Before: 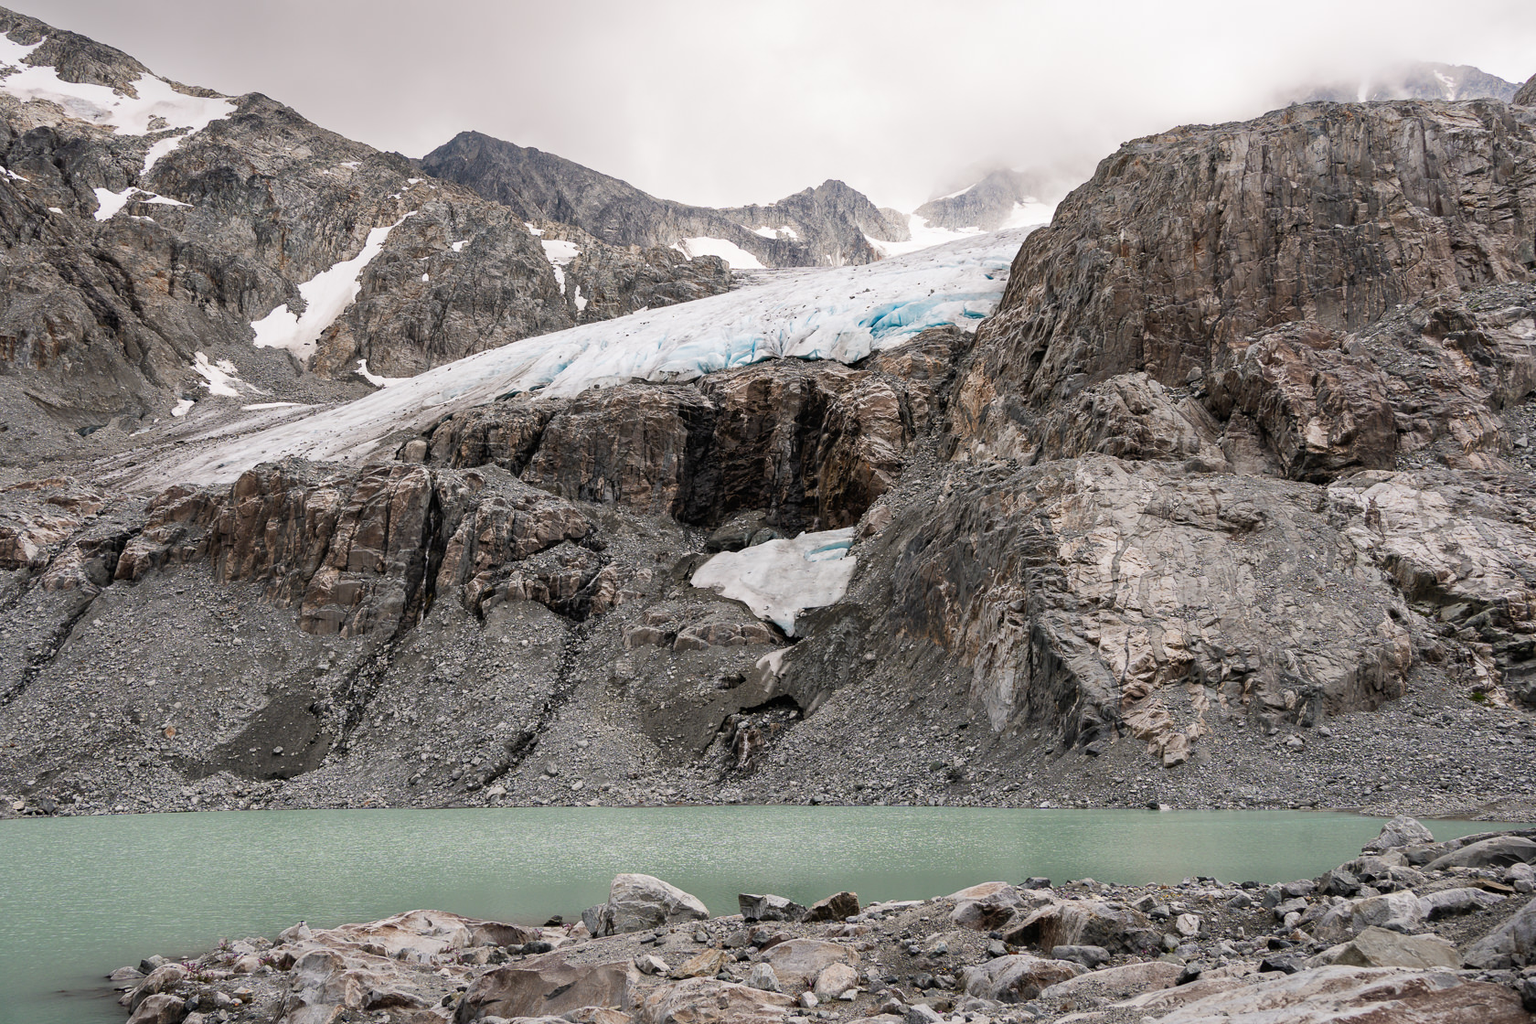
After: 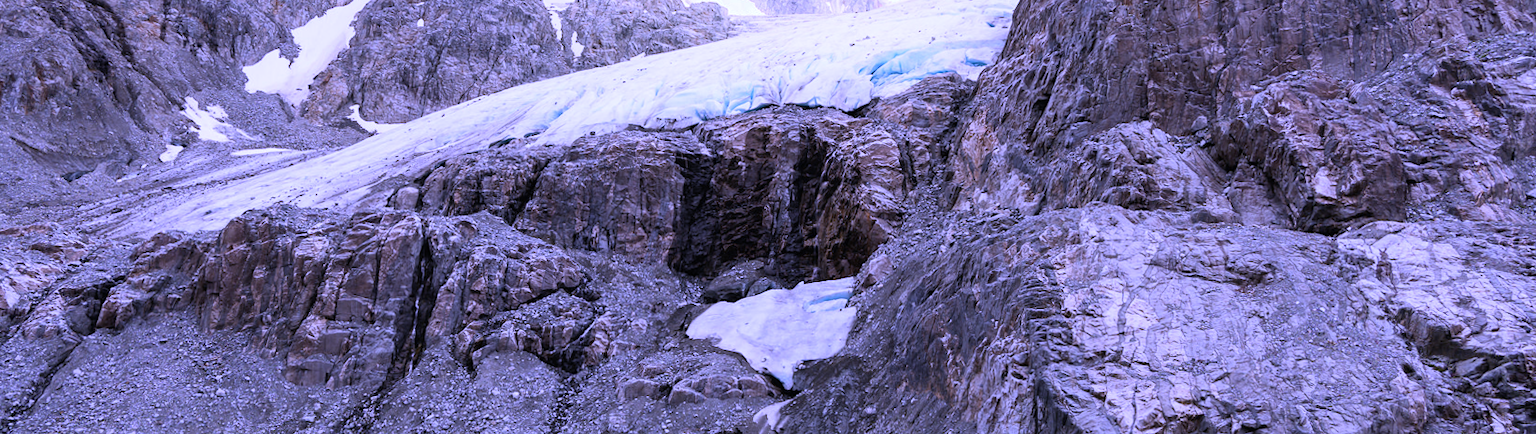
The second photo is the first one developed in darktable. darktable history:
shadows and highlights: shadows -21.3, highlights 100, soften with gaussian
crop and rotate: top 23.84%, bottom 34.294%
rotate and perspective: rotation 0.226°, lens shift (vertical) -0.042, crop left 0.023, crop right 0.982, crop top 0.006, crop bottom 0.994
white balance: red 0.98, blue 1.61
